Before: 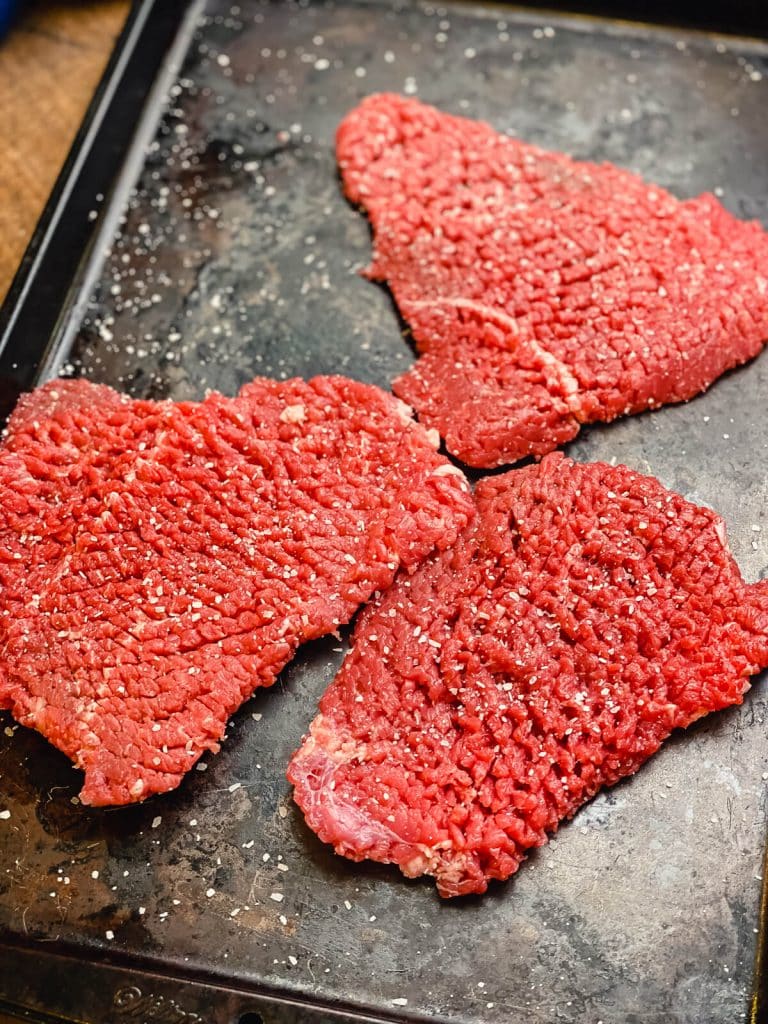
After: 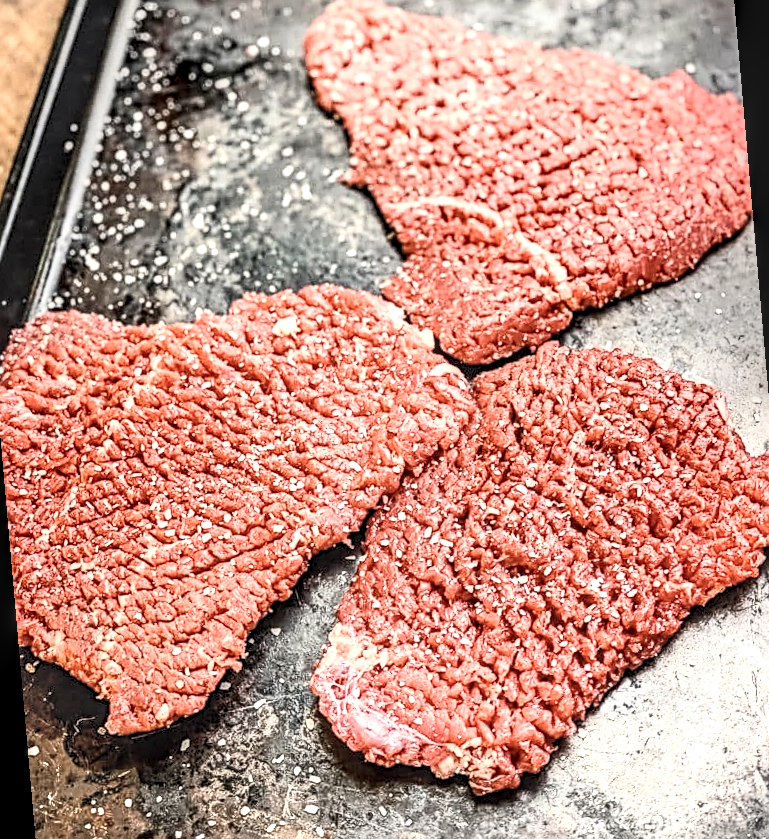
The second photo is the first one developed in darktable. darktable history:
sharpen: radius 2.767
local contrast: highlights 0%, shadows 0%, detail 182%
crop: top 1.049%, right 0.001%
rotate and perspective: rotation -5°, crop left 0.05, crop right 0.952, crop top 0.11, crop bottom 0.89
contrast brightness saturation: contrast 0.43, brightness 0.56, saturation -0.19
